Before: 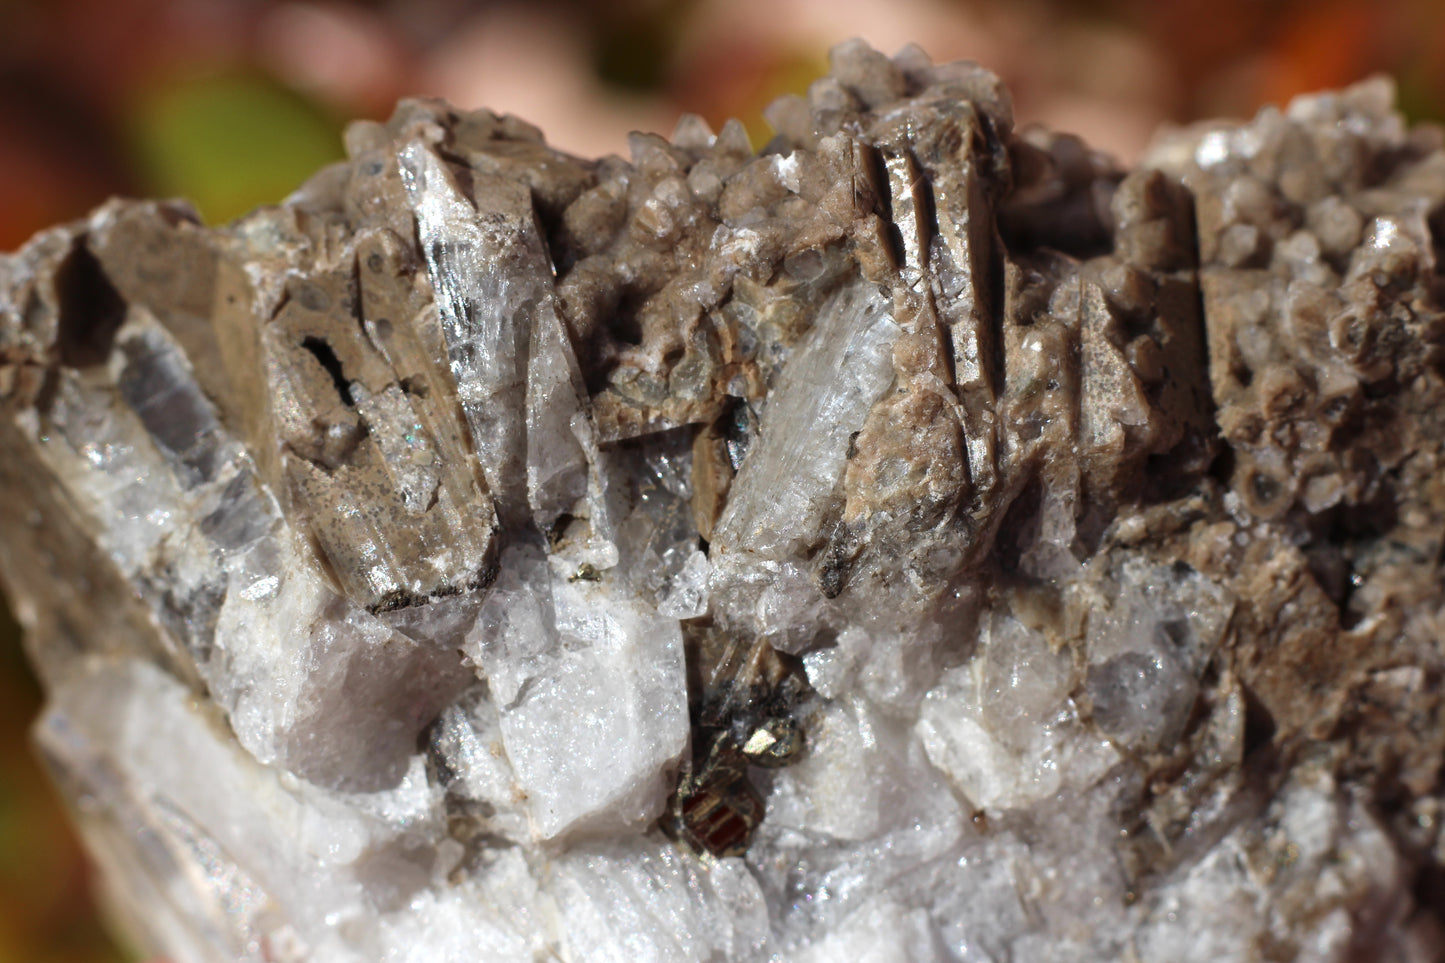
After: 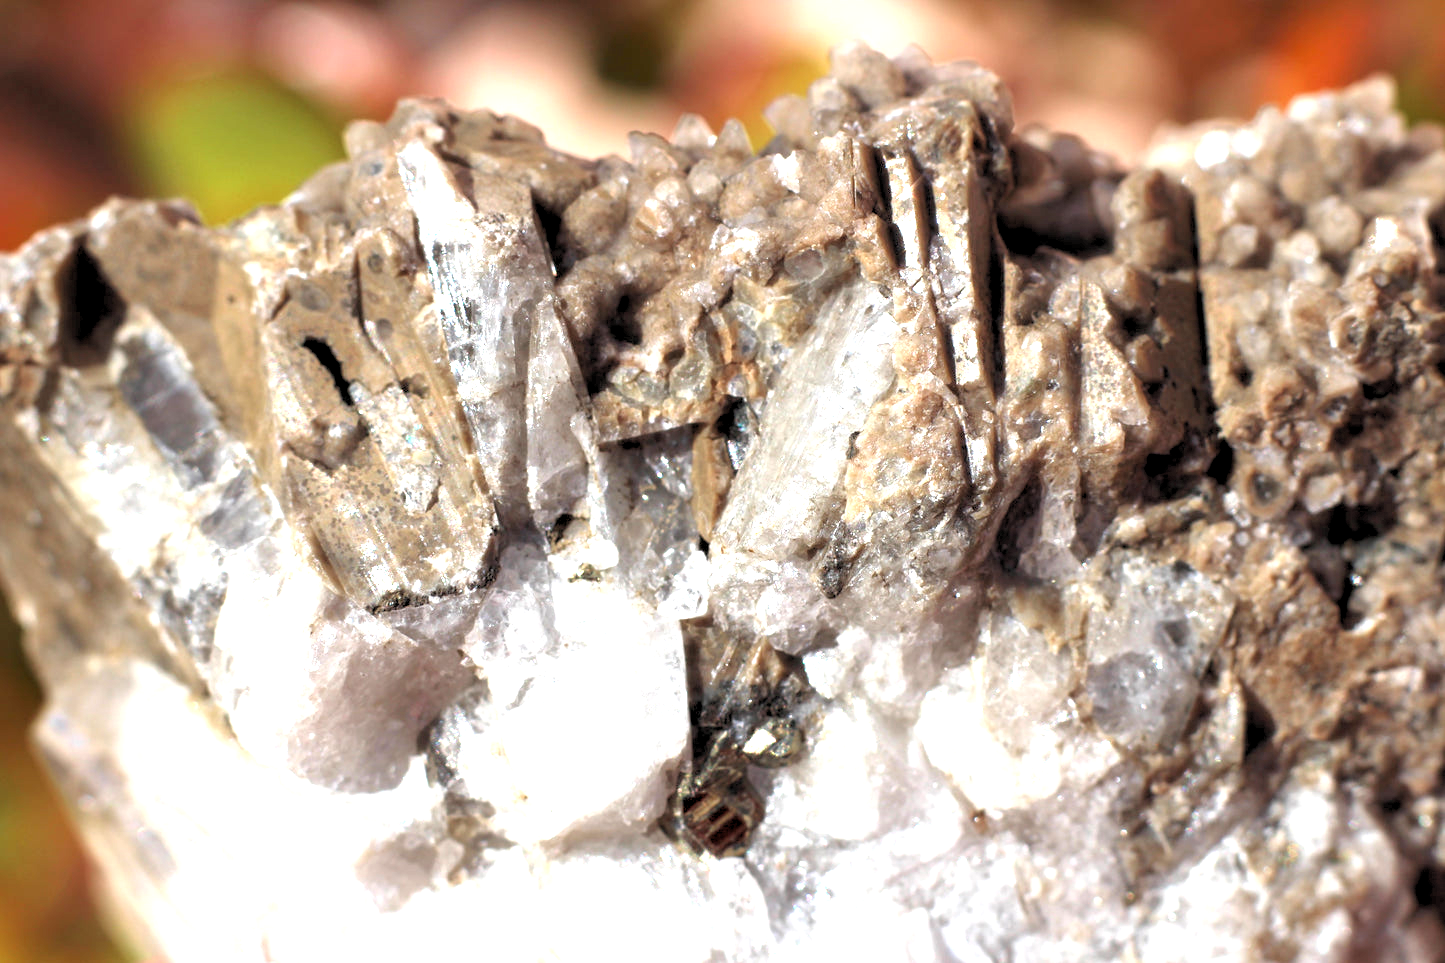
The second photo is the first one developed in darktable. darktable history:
exposure: black level correction 0, exposure 1.2 EV, compensate exposure bias true, compensate highlight preservation false
shadows and highlights: shadows 25, highlights -25
rgb levels: levels [[0.013, 0.434, 0.89], [0, 0.5, 1], [0, 0.5, 1]]
